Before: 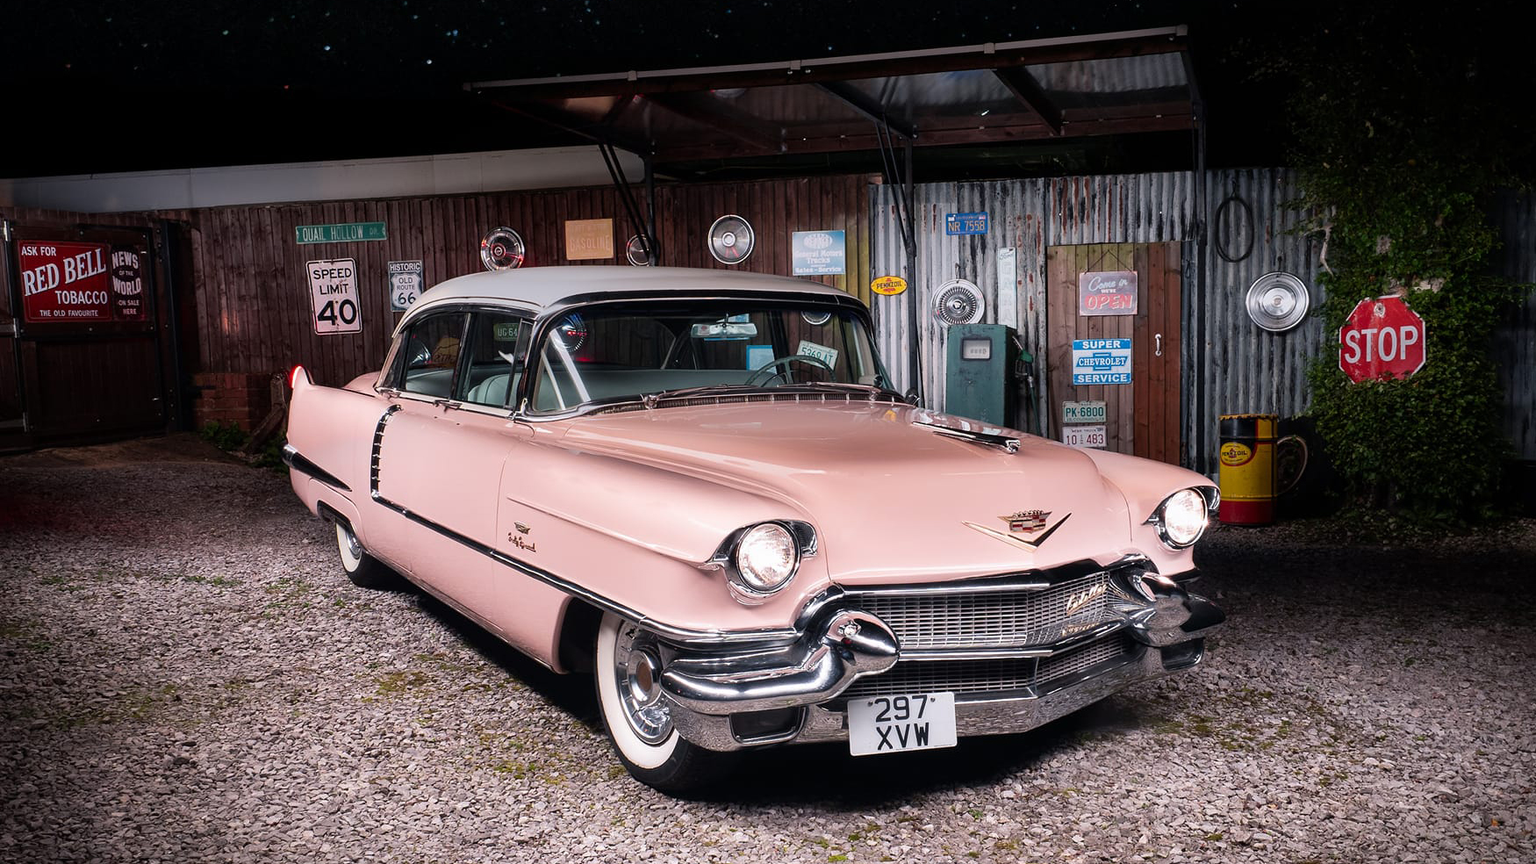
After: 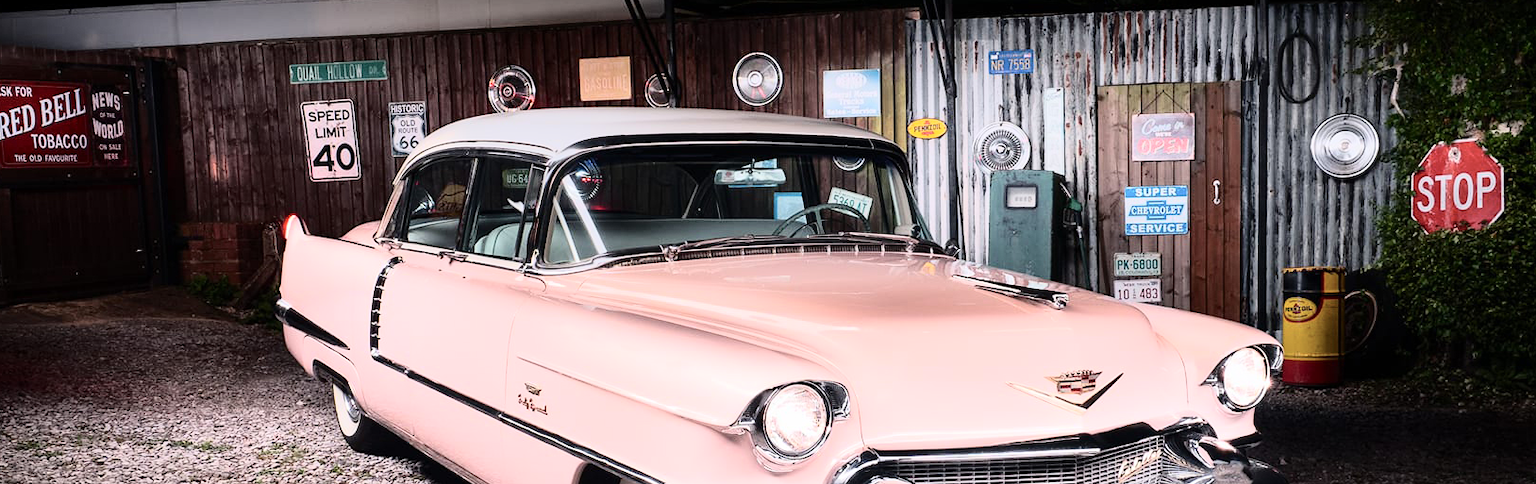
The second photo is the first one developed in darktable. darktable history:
tone curve: curves: ch0 [(0, 0) (0.003, 0.002) (0.011, 0.008) (0.025, 0.019) (0.044, 0.034) (0.069, 0.053) (0.1, 0.079) (0.136, 0.127) (0.177, 0.191) (0.224, 0.274) (0.277, 0.367) (0.335, 0.465) (0.399, 0.552) (0.468, 0.643) (0.543, 0.737) (0.623, 0.82) (0.709, 0.891) (0.801, 0.928) (0.898, 0.963) (1, 1)], color space Lab, independent channels, preserve colors none
crop: left 1.744%, top 19.225%, right 5.069%, bottom 28.357%
exposure: compensate highlight preservation false
fill light: on, module defaults
